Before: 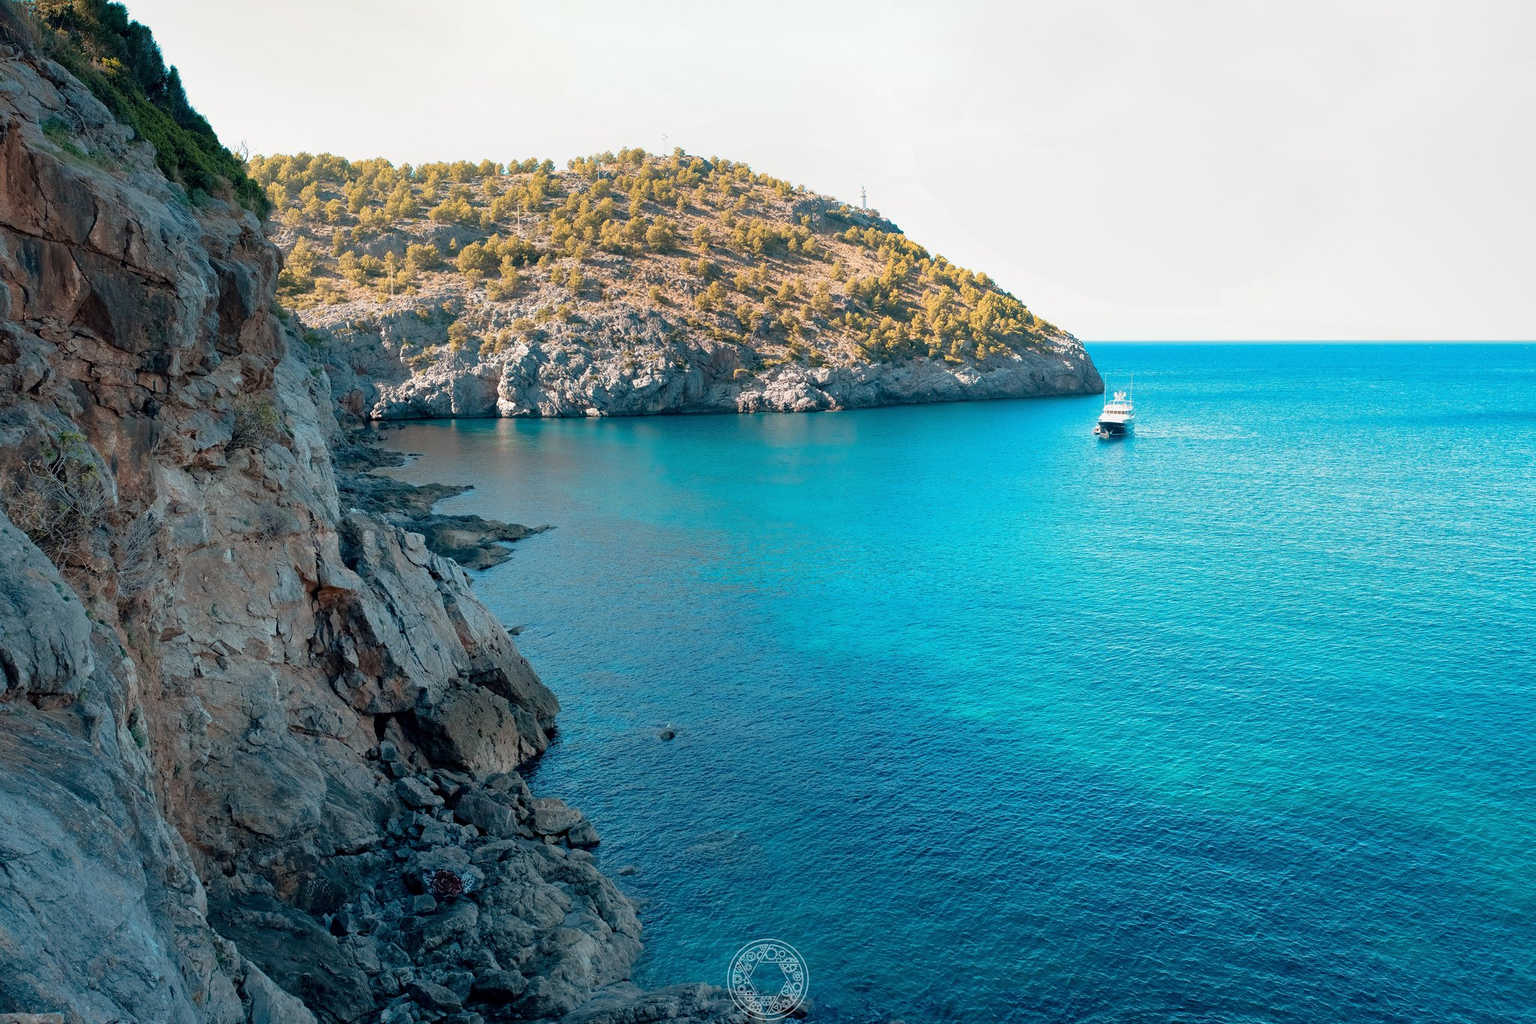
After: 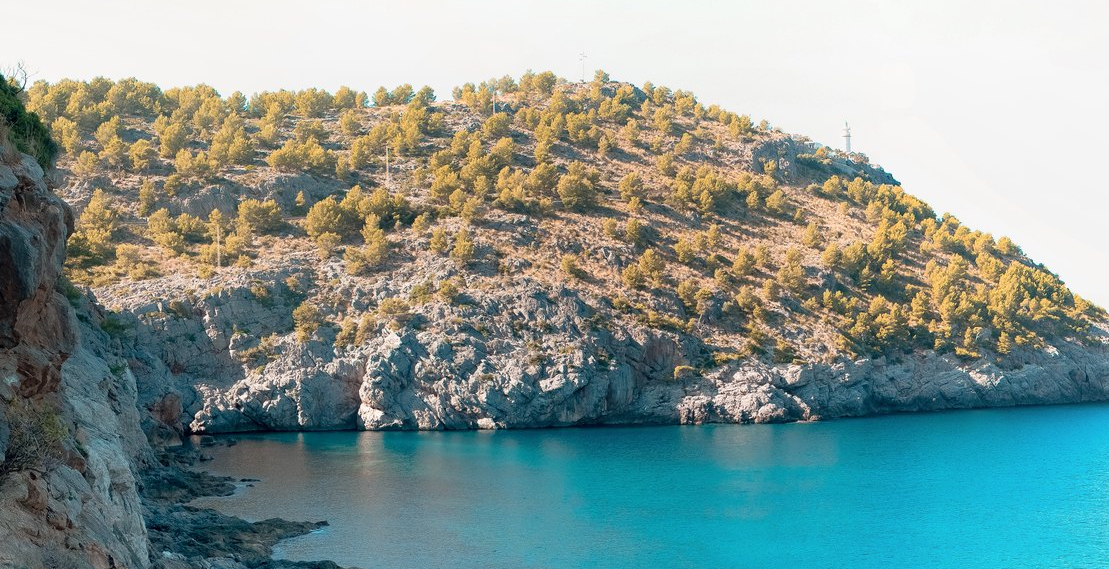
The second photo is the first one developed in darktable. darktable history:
crop: left 14.882%, top 9.288%, right 30.945%, bottom 49.025%
shadows and highlights: shadows -69.08, highlights 36.64, soften with gaussian
